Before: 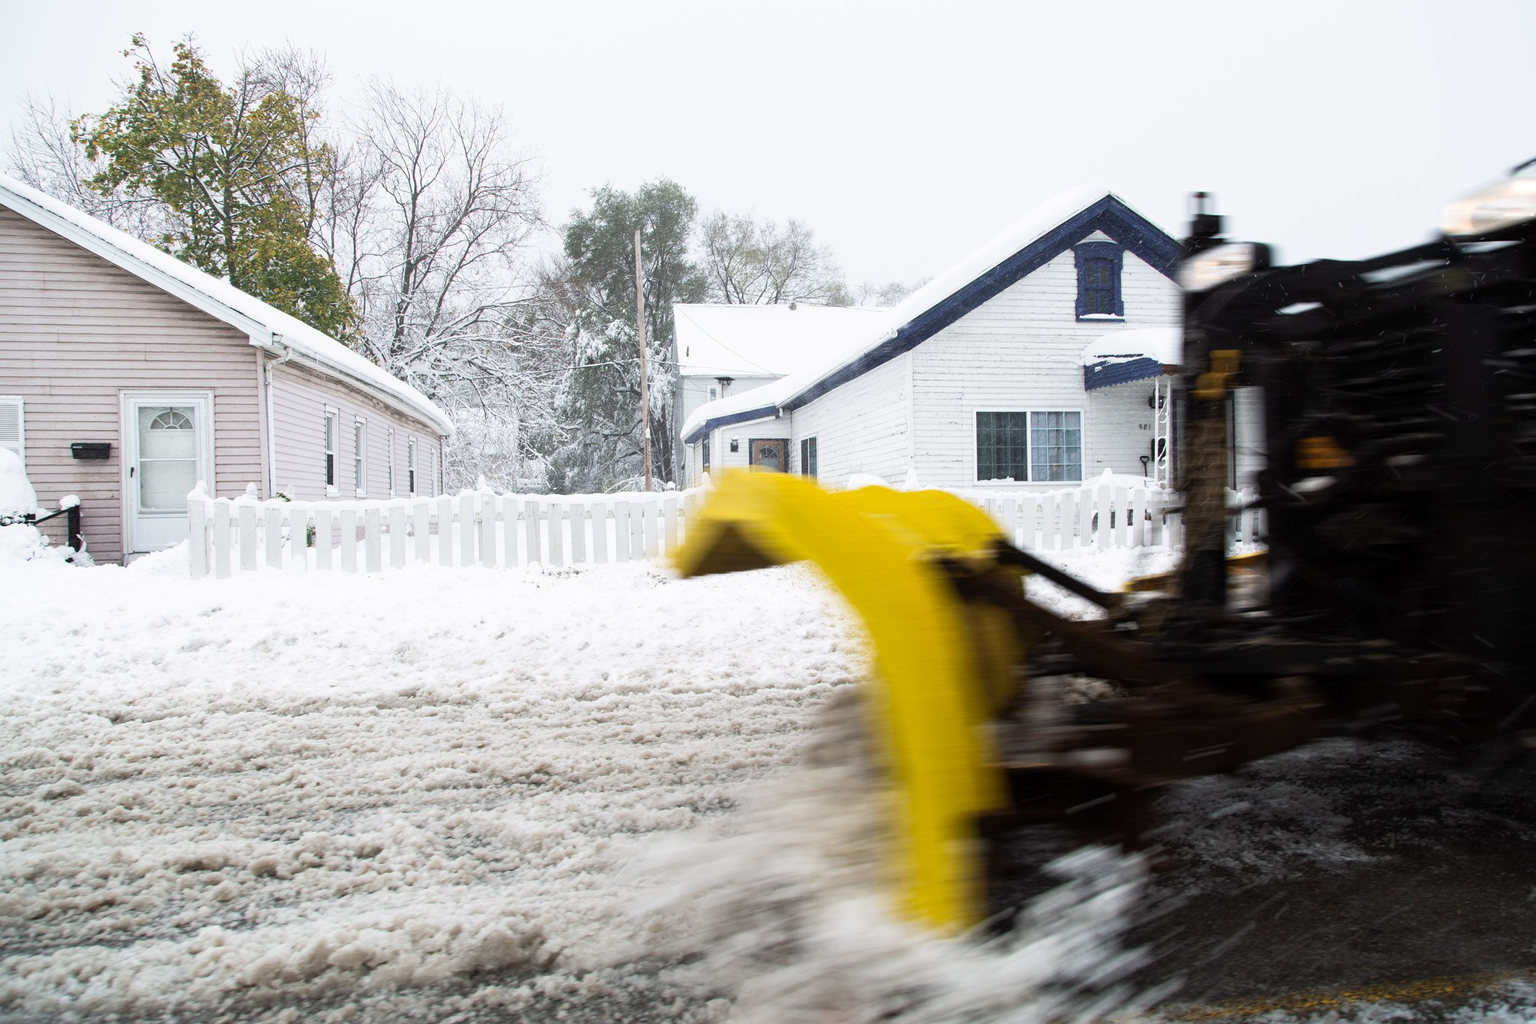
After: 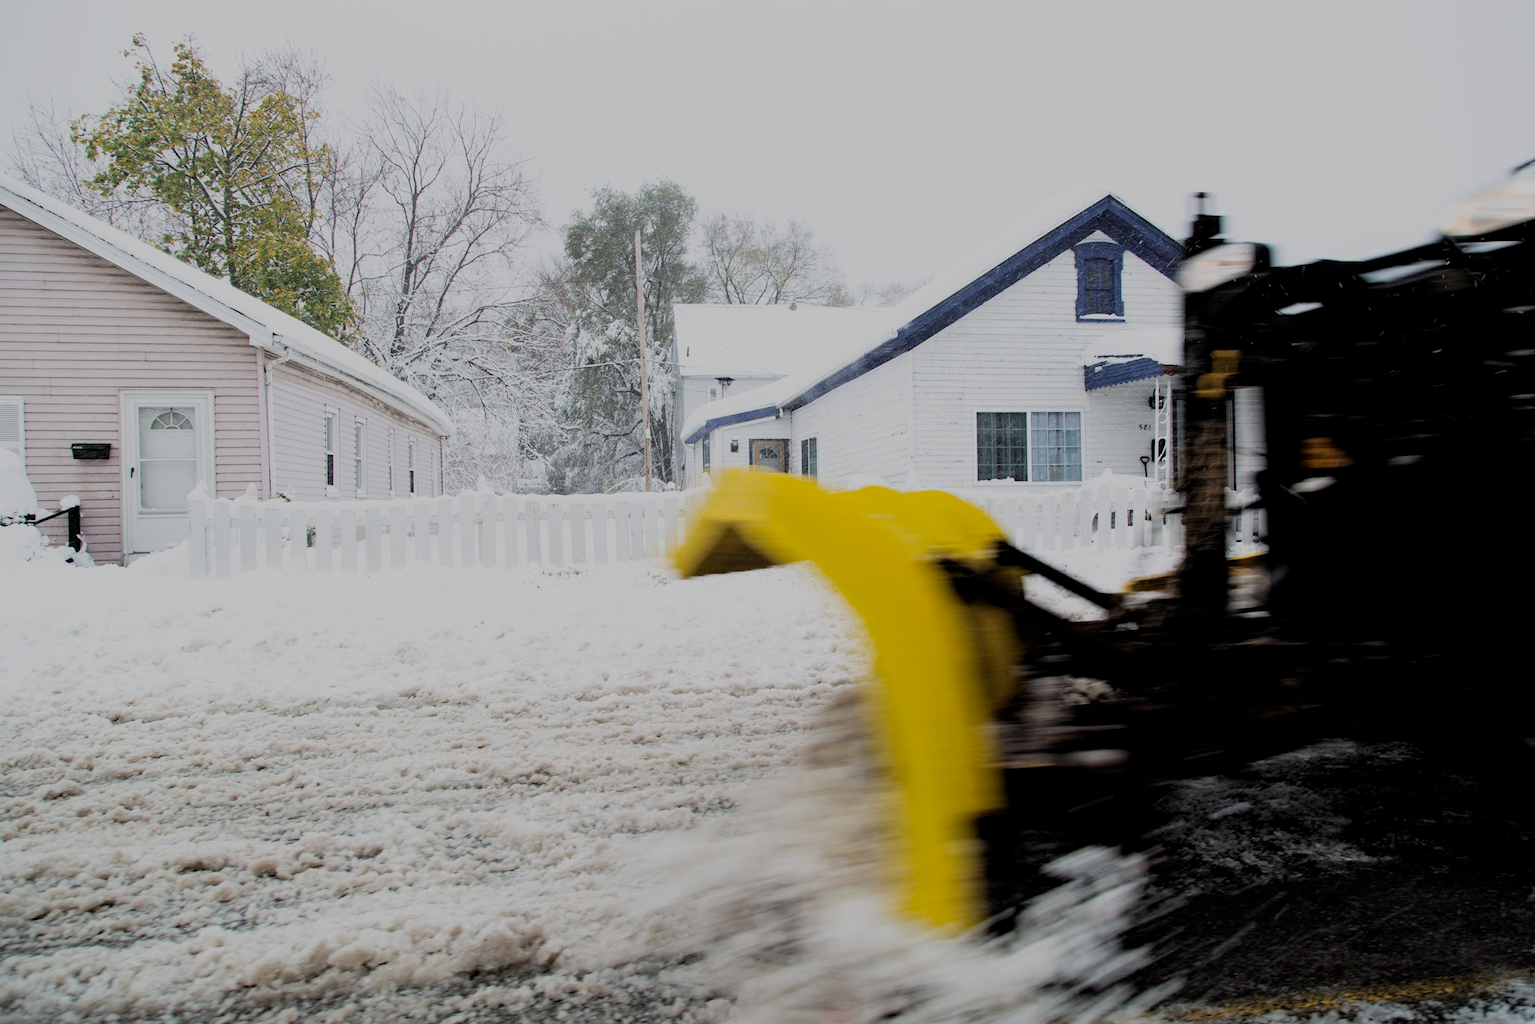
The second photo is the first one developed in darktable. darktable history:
exposure: compensate highlight preservation false
haze removal: compatibility mode true, adaptive false
filmic rgb: middle gray luminance 18.15%, black relative exposure -7.51 EV, white relative exposure 8.46 EV, target black luminance 0%, hardness 2.23, latitude 18.94%, contrast 0.87, highlights saturation mix 5.34%, shadows ↔ highlights balance 10.2%
